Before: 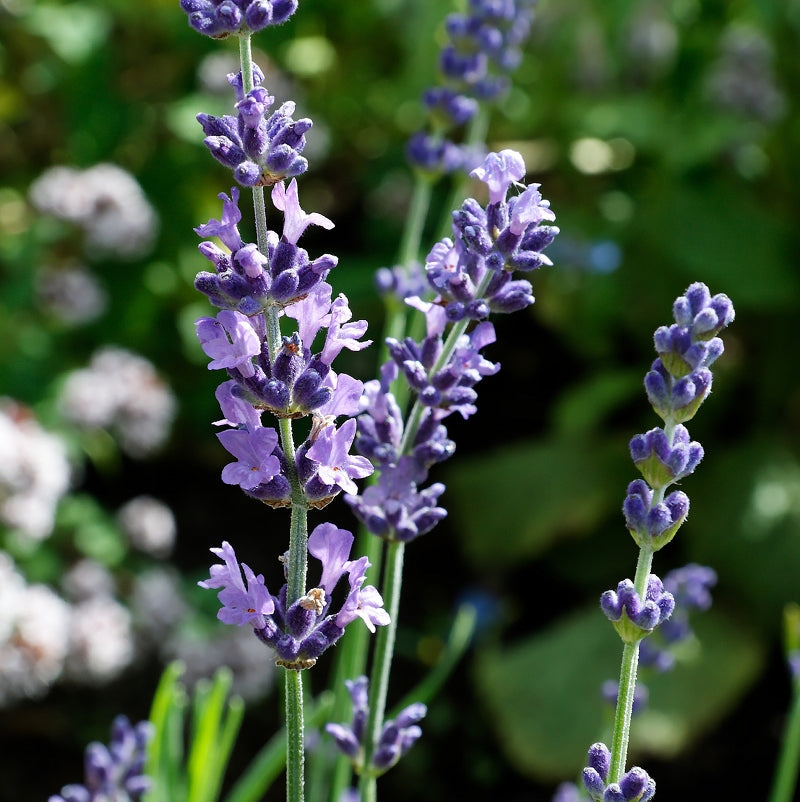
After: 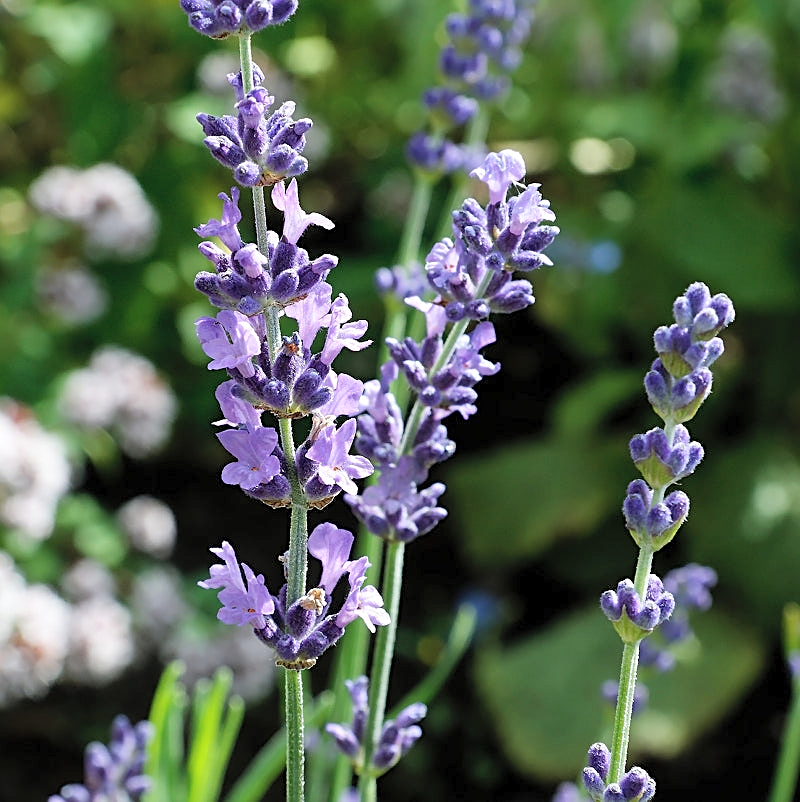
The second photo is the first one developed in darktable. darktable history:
sharpen: on, module defaults
contrast brightness saturation: brightness 0.151
